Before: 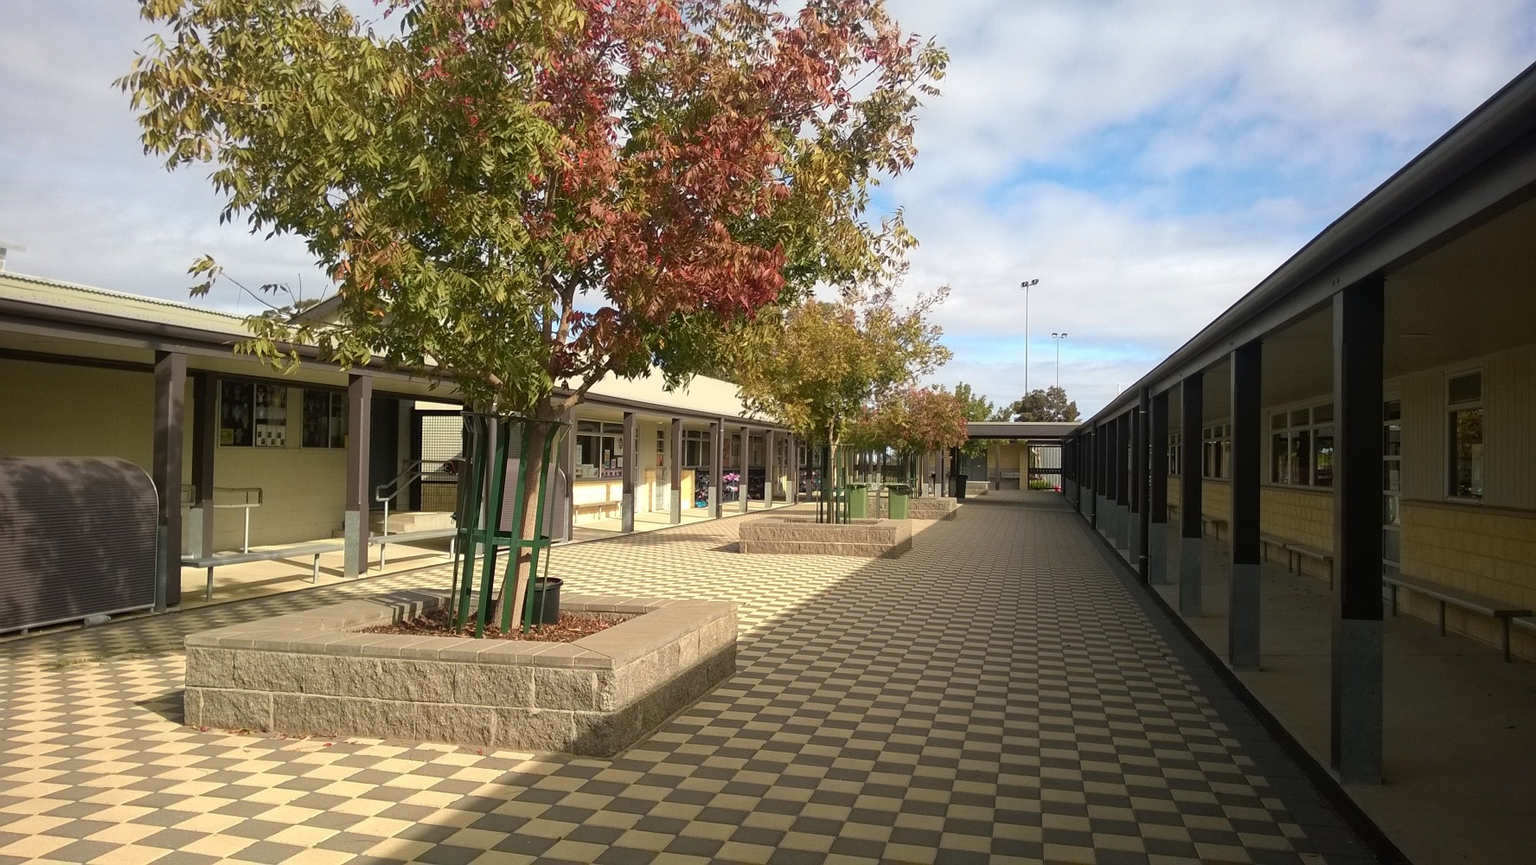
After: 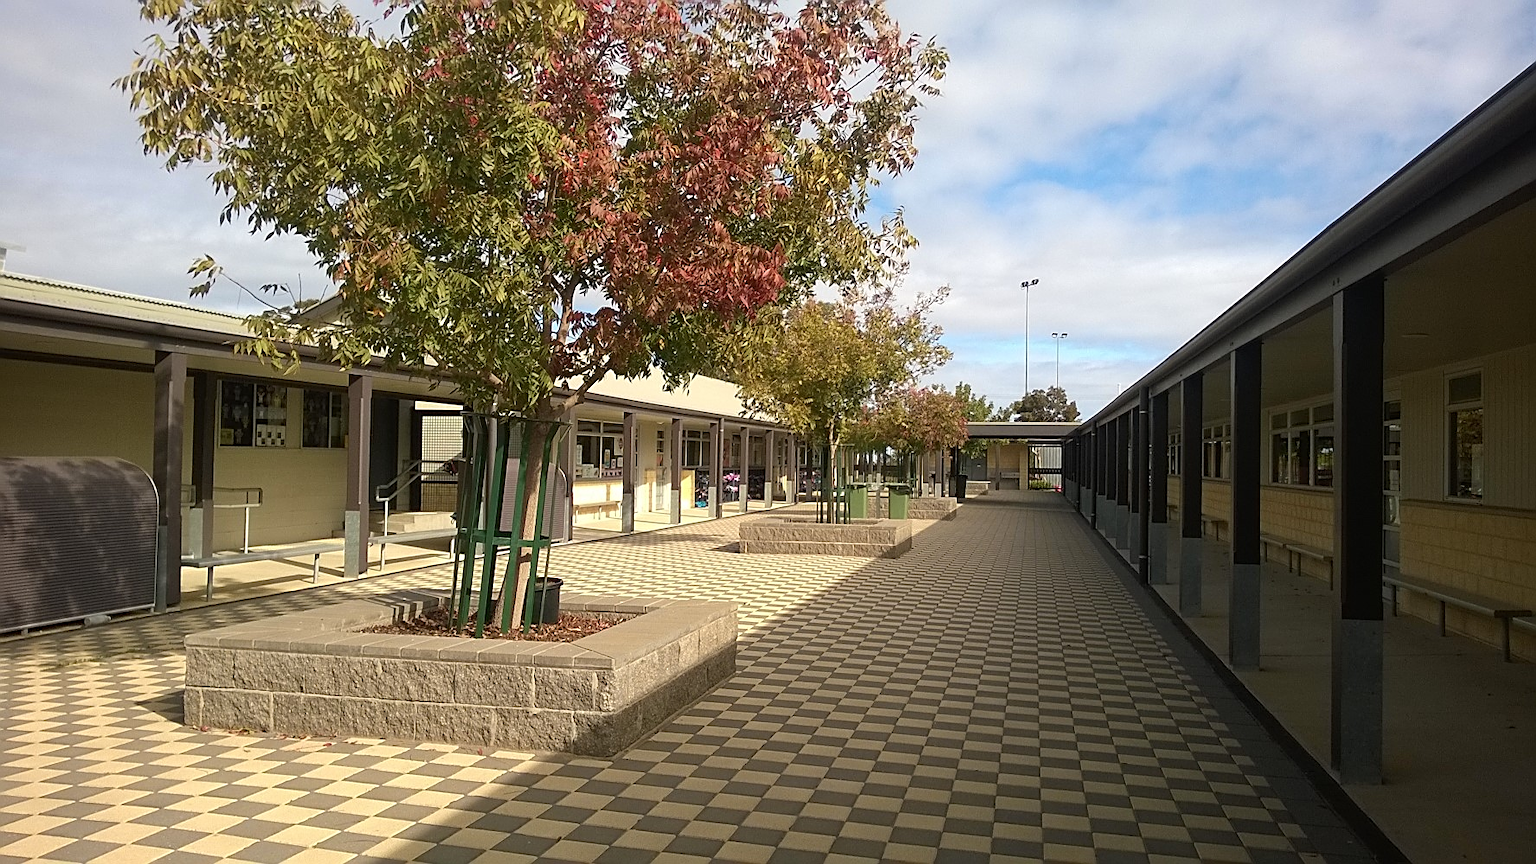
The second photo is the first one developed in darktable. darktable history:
sharpen: amount 0.56
